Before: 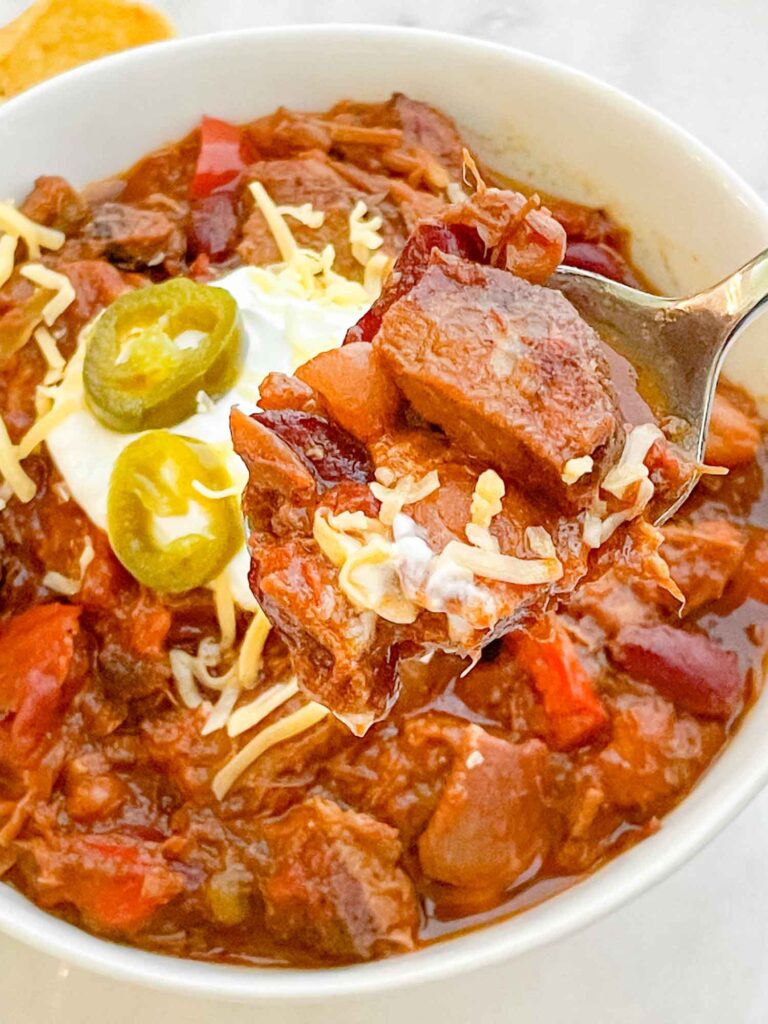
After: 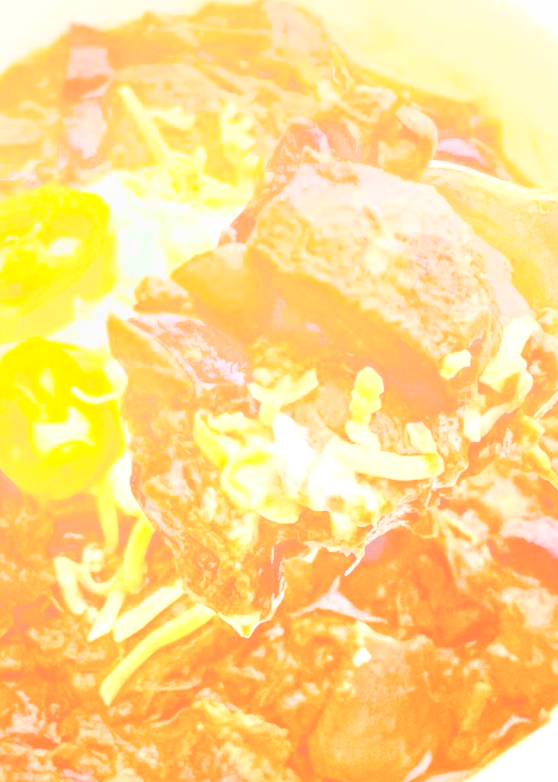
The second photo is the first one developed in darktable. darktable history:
local contrast: mode bilateral grid, contrast 20, coarseness 50, detail 120%, midtone range 0.2
exposure: black level correction 0, exposure 1.741 EV, compensate exposure bias true, compensate highlight preservation false
crop and rotate: left 17.046%, top 10.659%, right 12.989%, bottom 14.553%
rotate and perspective: rotation -1.75°, automatic cropping off
bloom: size 38%, threshold 95%, strength 30%
tone equalizer: -8 EV 0.25 EV, -7 EV 0.417 EV, -6 EV 0.417 EV, -5 EV 0.25 EV, -3 EV -0.25 EV, -2 EV -0.417 EV, -1 EV -0.417 EV, +0 EV -0.25 EV, edges refinement/feathering 500, mask exposure compensation -1.57 EV, preserve details guided filter
color balance rgb: perceptual saturation grading › global saturation 20%, perceptual saturation grading › highlights -25%, perceptual saturation grading › shadows 50%
